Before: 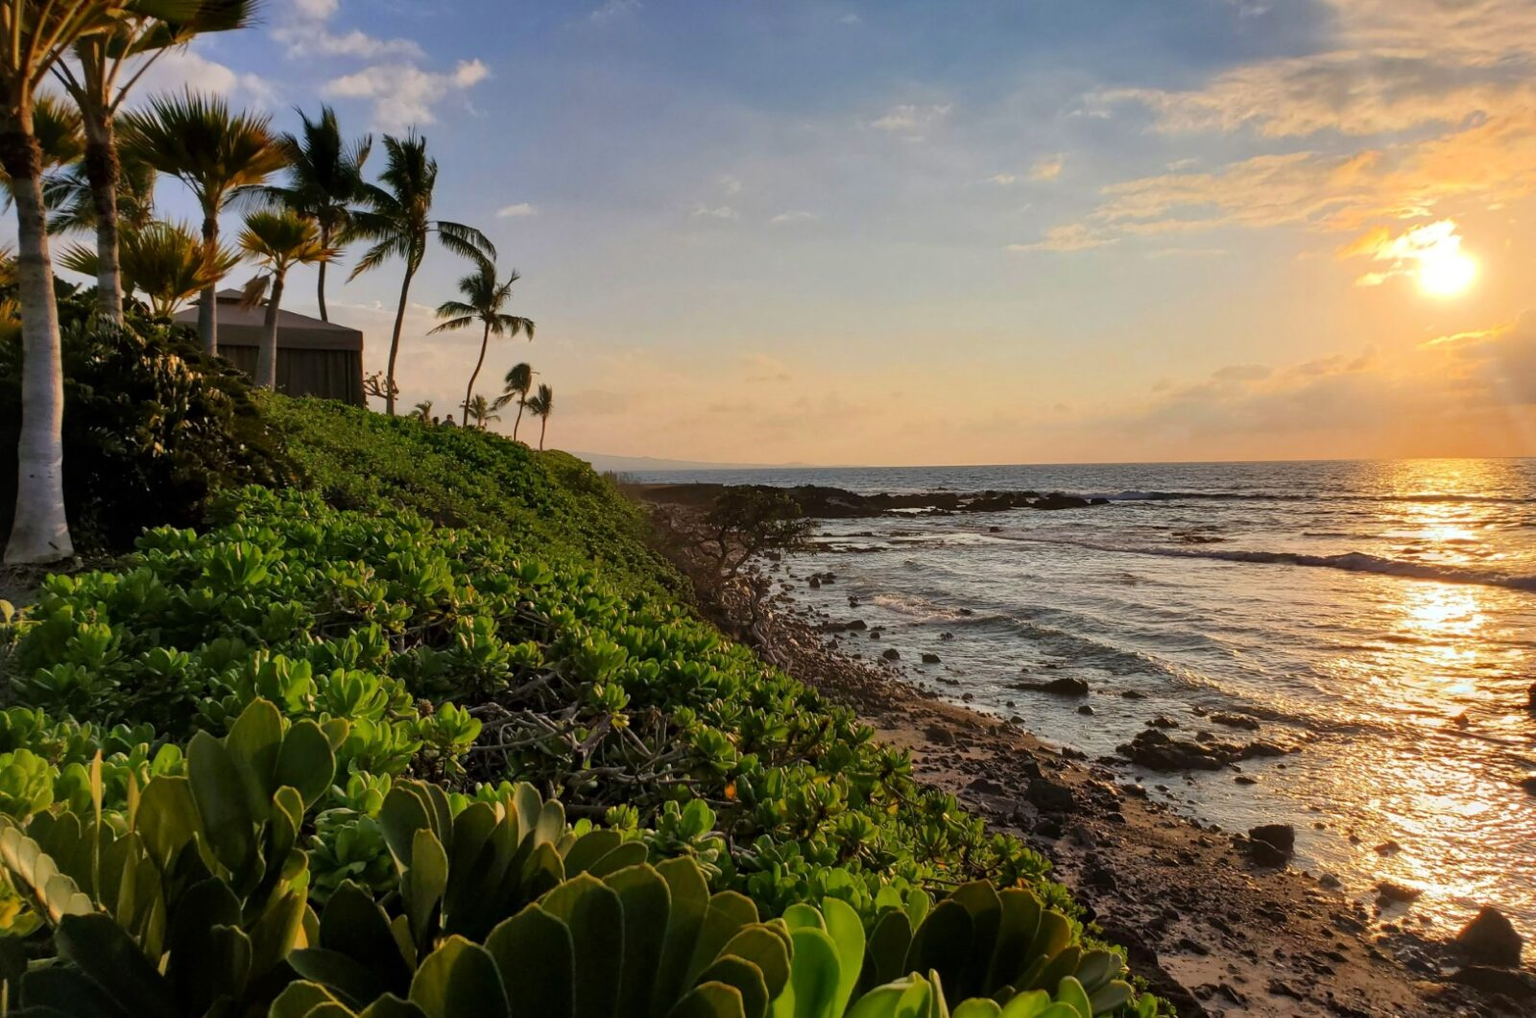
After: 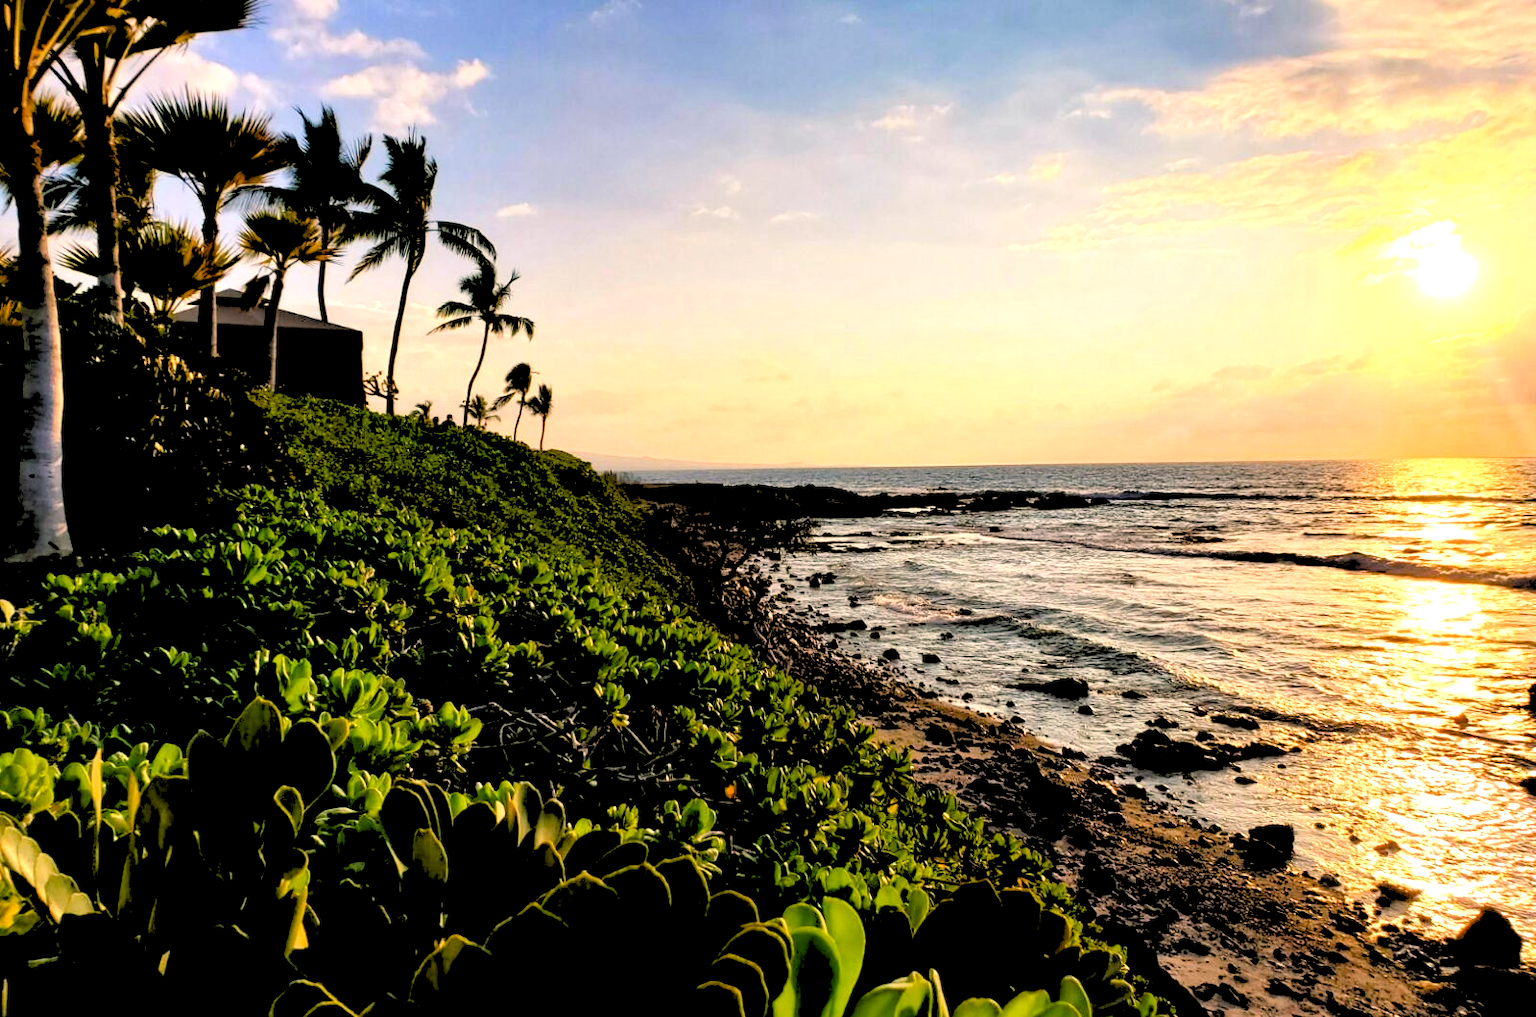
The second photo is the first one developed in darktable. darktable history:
tone equalizer: -8 EV -0.417 EV, -7 EV -0.389 EV, -6 EV -0.333 EV, -5 EV -0.222 EV, -3 EV 0.222 EV, -2 EV 0.333 EV, -1 EV 0.389 EV, +0 EV 0.417 EV, edges refinement/feathering 500, mask exposure compensation -1.57 EV, preserve details no
color balance rgb: shadows lift › chroma 2%, shadows lift › hue 185.64°, power › luminance 1.48%, highlights gain › chroma 3%, highlights gain › hue 54.51°, global offset › luminance -0.4%, perceptual saturation grading › highlights -18.47%, perceptual saturation grading › mid-tones 6.62%, perceptual saturation grading › shadows 28.22%, perceptual brilliance grading › highlights 15.68%, perceptual brilliance grading › shadows -14.29%, global vibrance 25.96%, contrast 6.45%
rgb levels: levels [[0.027, 0.429, 0.996], [0, 0.5, 1], [0, 0.5, 1]]
